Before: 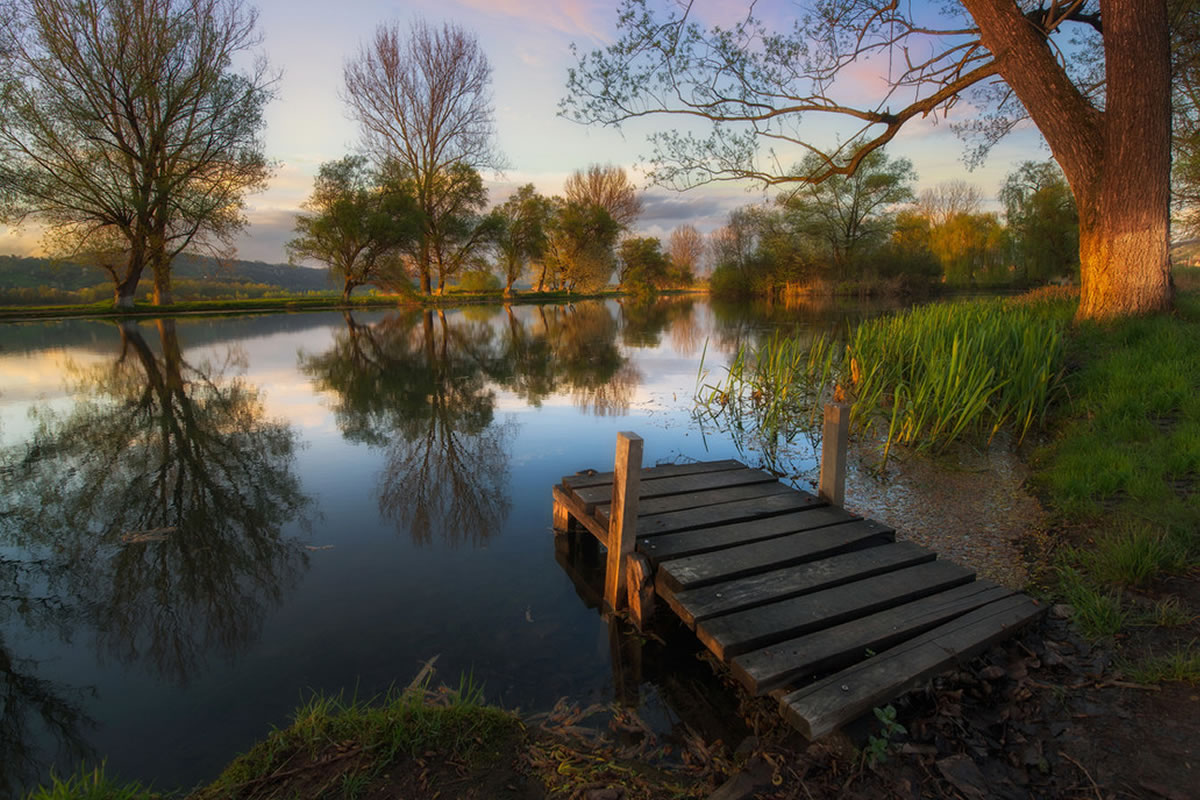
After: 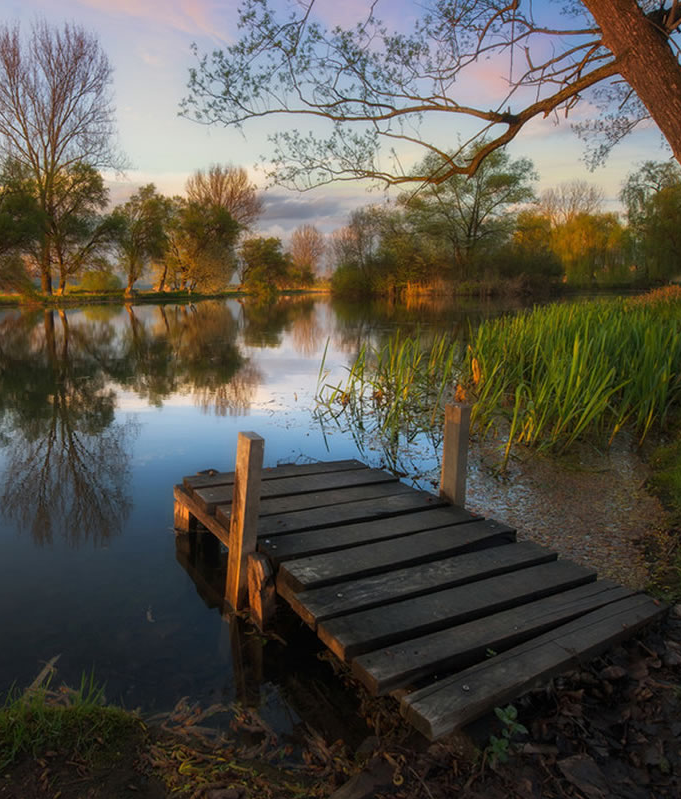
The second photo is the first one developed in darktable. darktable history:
crop: left 31.588%, top 0.001%, right 11.623%
